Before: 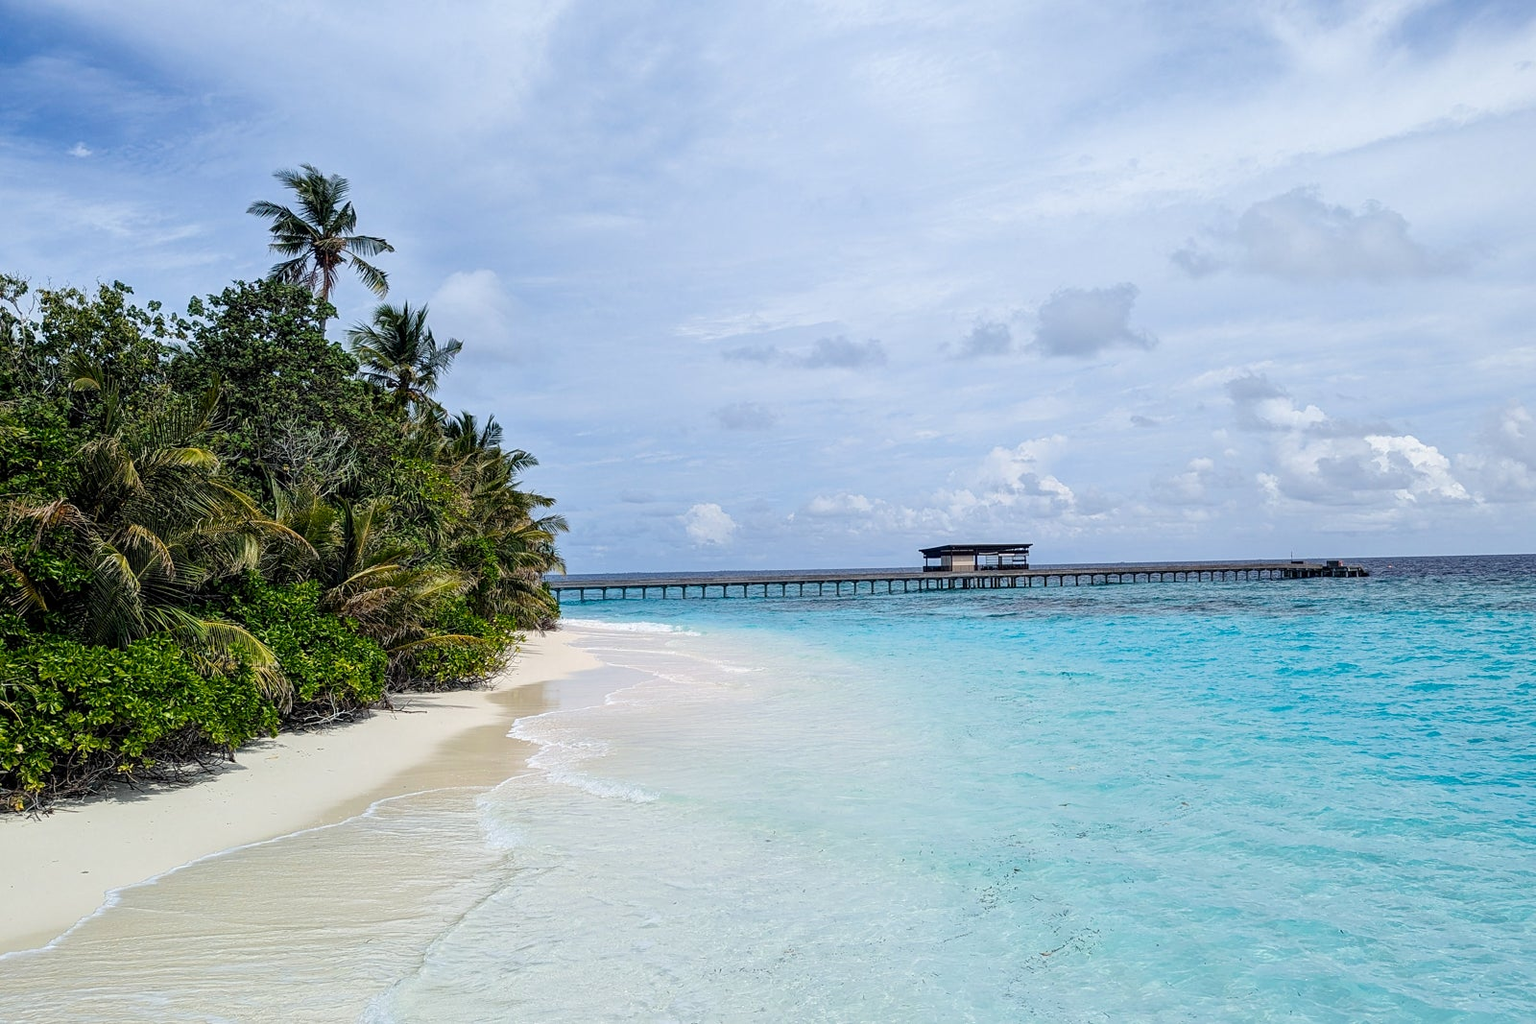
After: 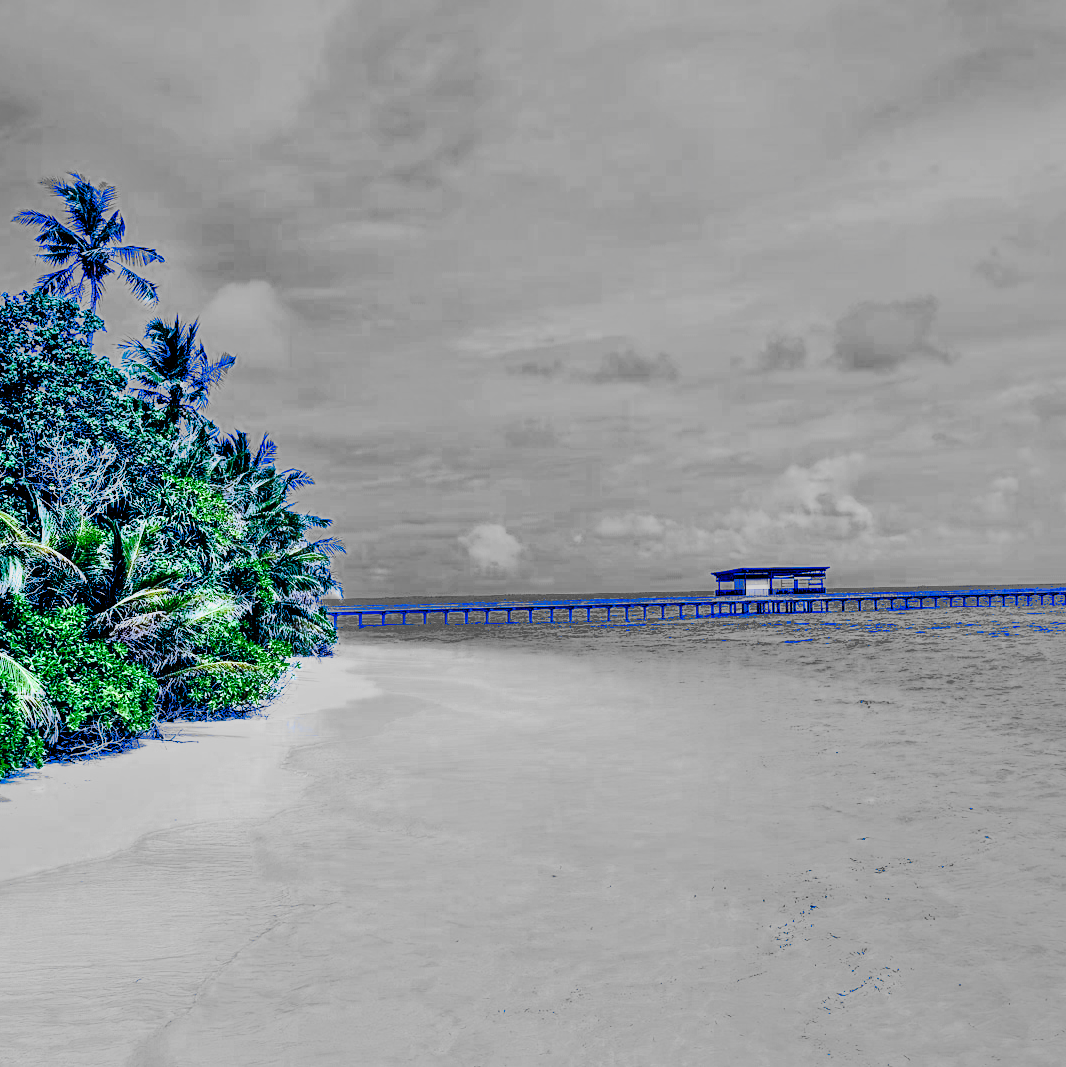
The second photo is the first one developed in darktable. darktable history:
tone equalizer: -8 EV 1.98 EV, -7 EV 2 EV, -6 EV 1.98 EV, -5 EV 1.98 EV, -4 EV 1.99 EV, -3 EV 1.49 EV, -2 EV 0.985 EV, -1 EV 0.525 EV
contrast brightness saturation: contrast 0.611, brightness 0.341, saturation 0.146
exposure: black level correction 0.005, exposure 0.015 EV, compensate exposure bias true, compensate highlight preservation false
crop and rotate: left 15.396%, right 17.935%
shadows and highlights: shadows 38.67, highlights -76.23
color calibration: illuminant custom, x 0.459, y 0.429, temperature 2645.85 K
tone curve: curves: ch0 [(0, 0) (0.003, 0.005) (0.011, 0.006) (0.025, 0.004) (0.044, 0.004) (0.069, 0.007) (0.1, 0.014) (0.136, 0.018) (0.177, 0.034) (0.224, 0.065) (0.277, 0.089) (0.335, 0.143) (0.399, 0.219) (0.468, 0.327) (0.543, 0.455) (0.623, 0.63) (0.709, 0.786) (0.801, 0.87) (0.898, 0.922) (1, 1)], preserve colors none
filmic rgb: black relative exposure -5.12 EV, white relative exposure 4 EV, hardness 2.9, contrast 1.301, highlights saturation mix -29.81%, add noise in highlights 0, color science v3 (2019), use custom middle-gray values true, contrast in highlights soft
